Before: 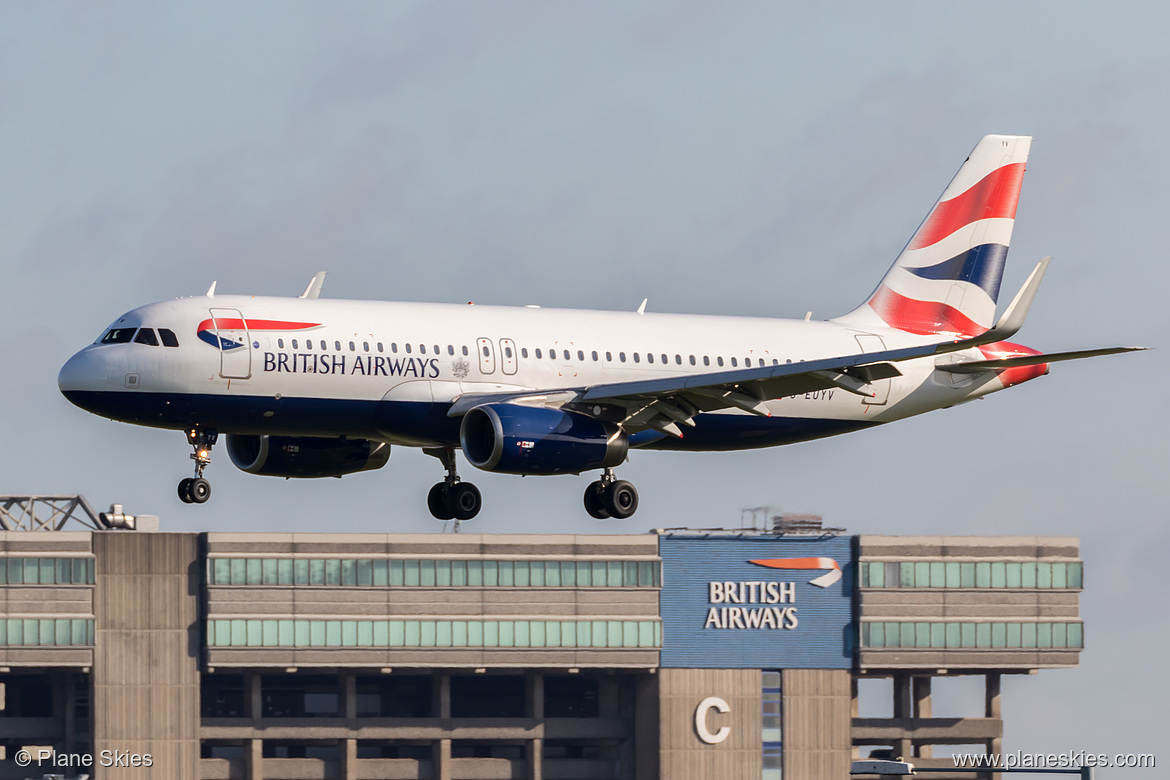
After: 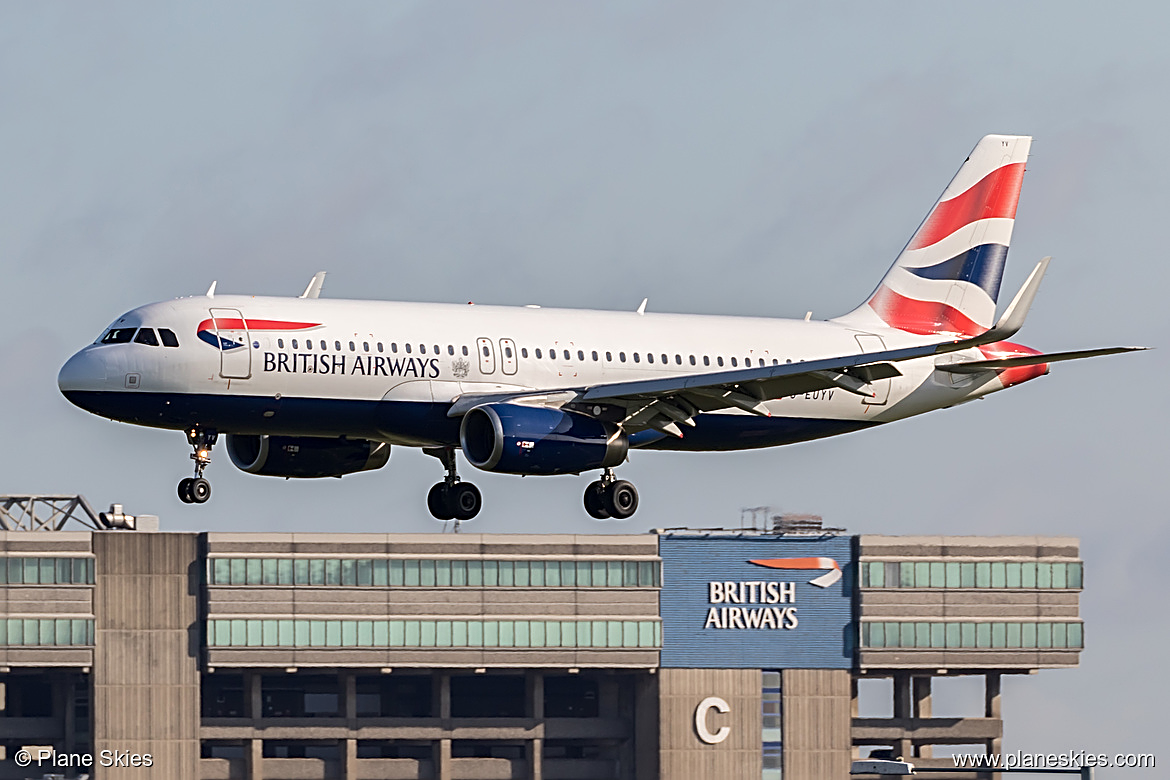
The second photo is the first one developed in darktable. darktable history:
sharpen: radius 2.54, amount 0.644
tone equalizer: edges refinement/feathering 500, mask exposure compensation -1.57 EV, preserve details no
